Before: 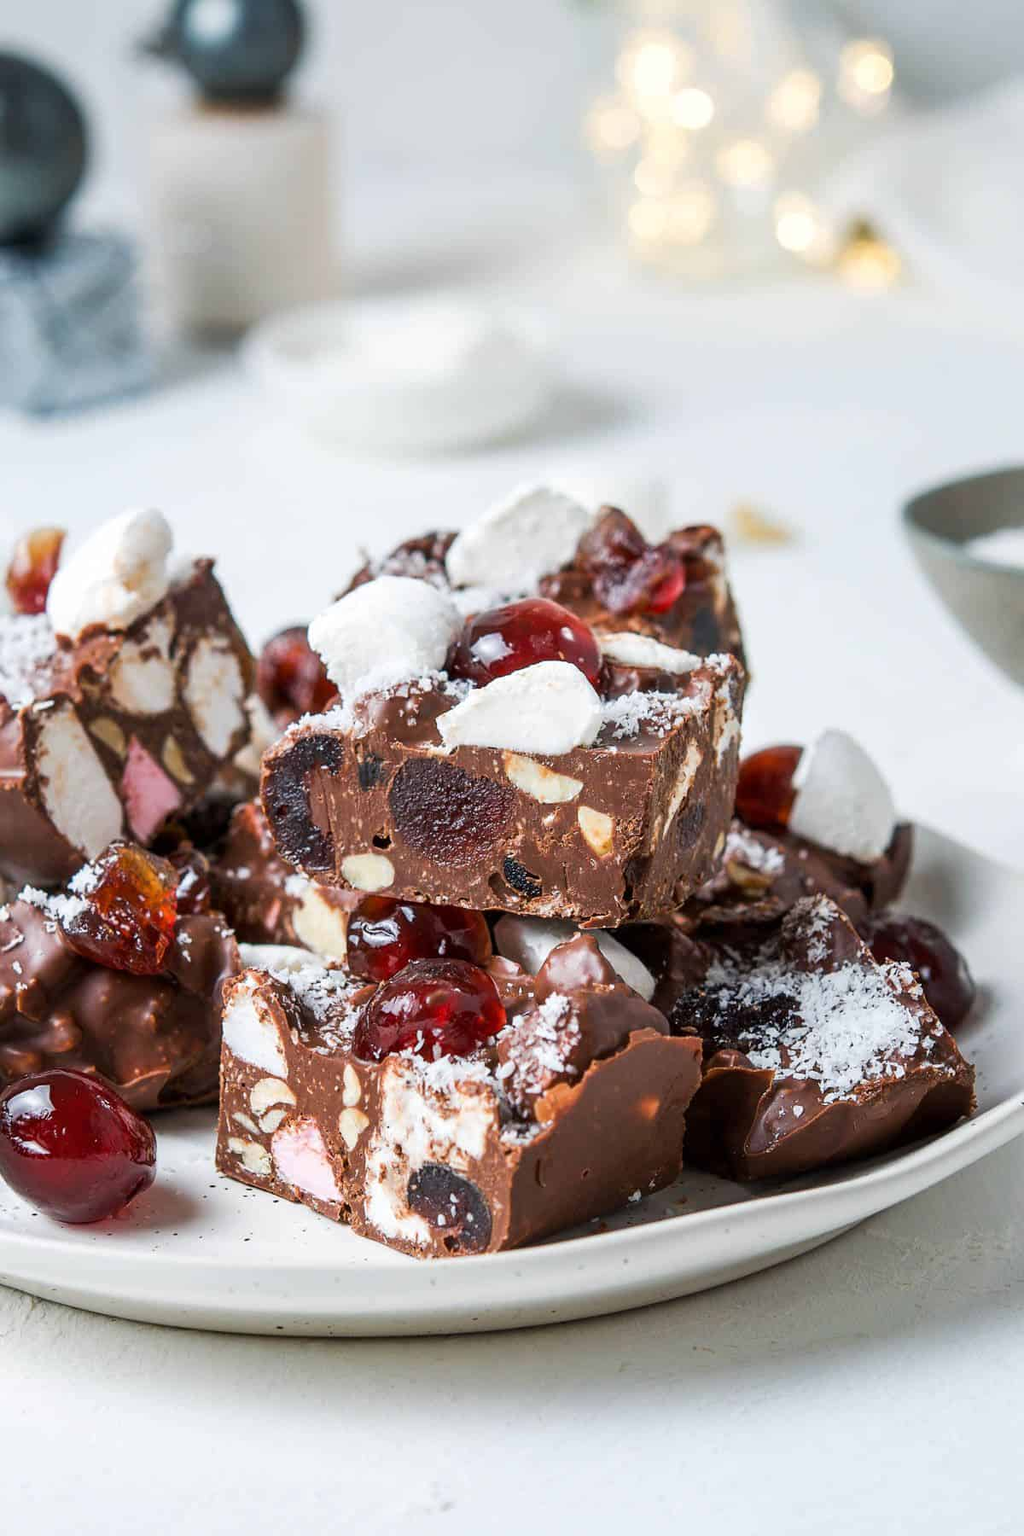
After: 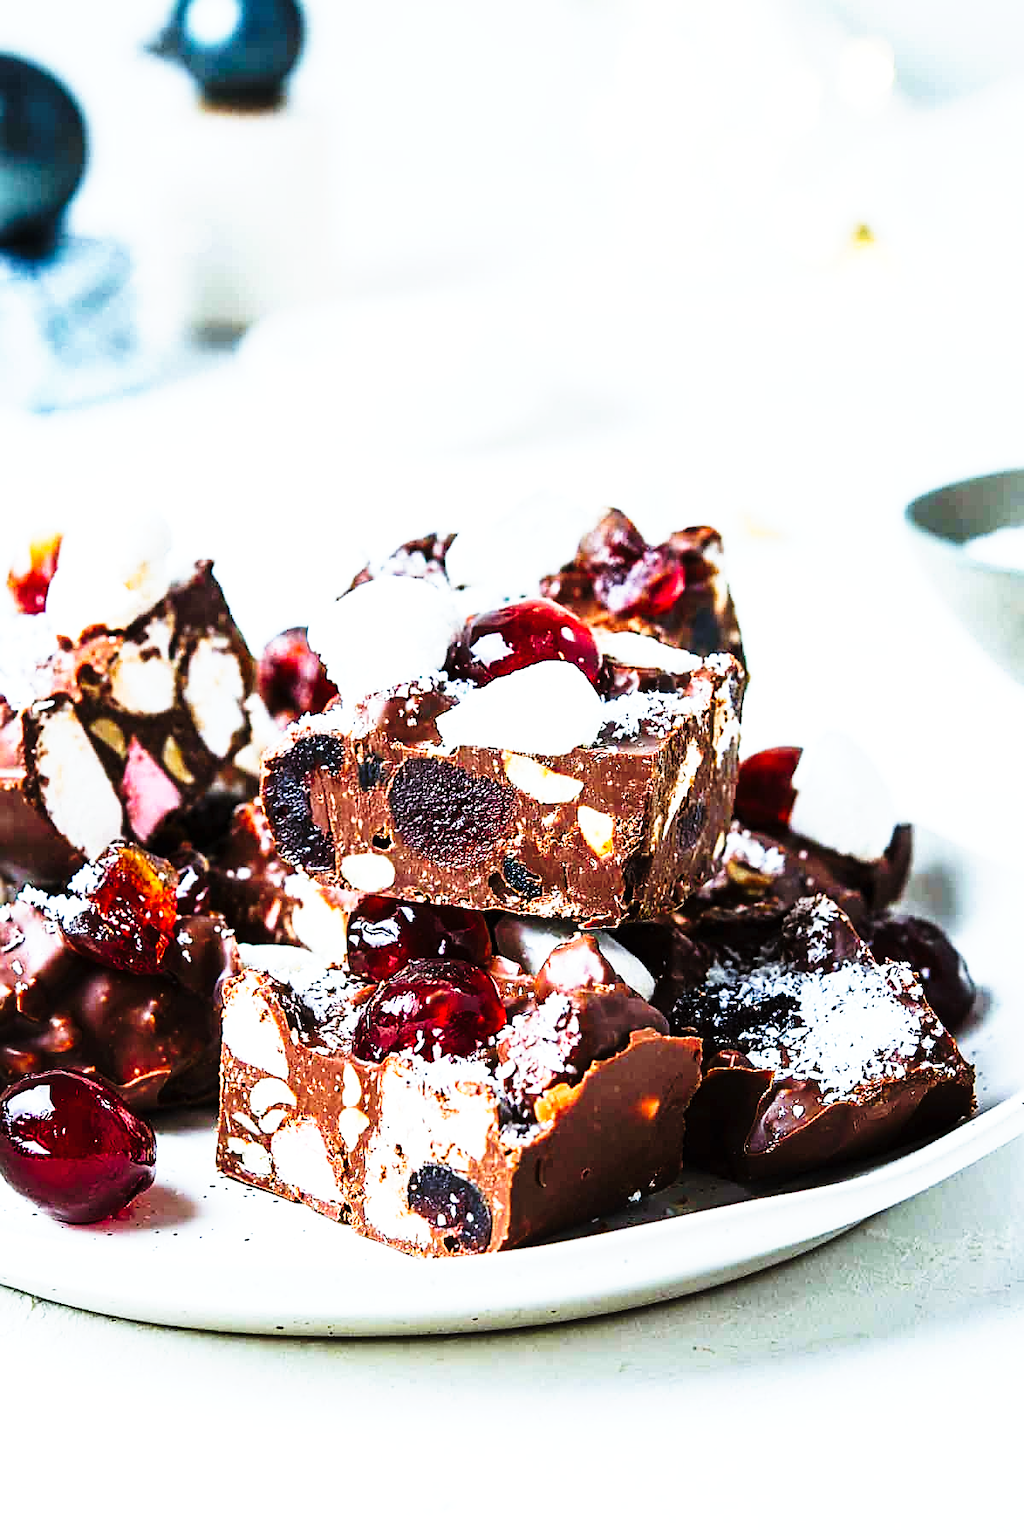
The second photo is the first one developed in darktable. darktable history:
sharpen: on, module defaults
tone curve: curves: ch0 [(0, 0) (0.003, 0.003) (0.011, 0.006) (0.025, 0.012) (0.044, 0.02) (0.069, 0.023) (0.1, 0.029) (0.136, 0.037) (0.177, 0.058) (0.224, 0.084) (0.277, 0.137) (0.335, 0.209) (0.399, 0.336) (0.468, 0.478) (0.543, 0.63) (0.623, 0.789) (0.709, 0.903) (0.801, 0.967) (0.898, 0.987) (1, 1)], preserve colors none
exposure: black level correction 0, exposure 0.5 EV, compensate exposure bias true, compensate highlight preservation false
tone equalizer: on, module defaults
white balance: red 0.925, blue 1.046
